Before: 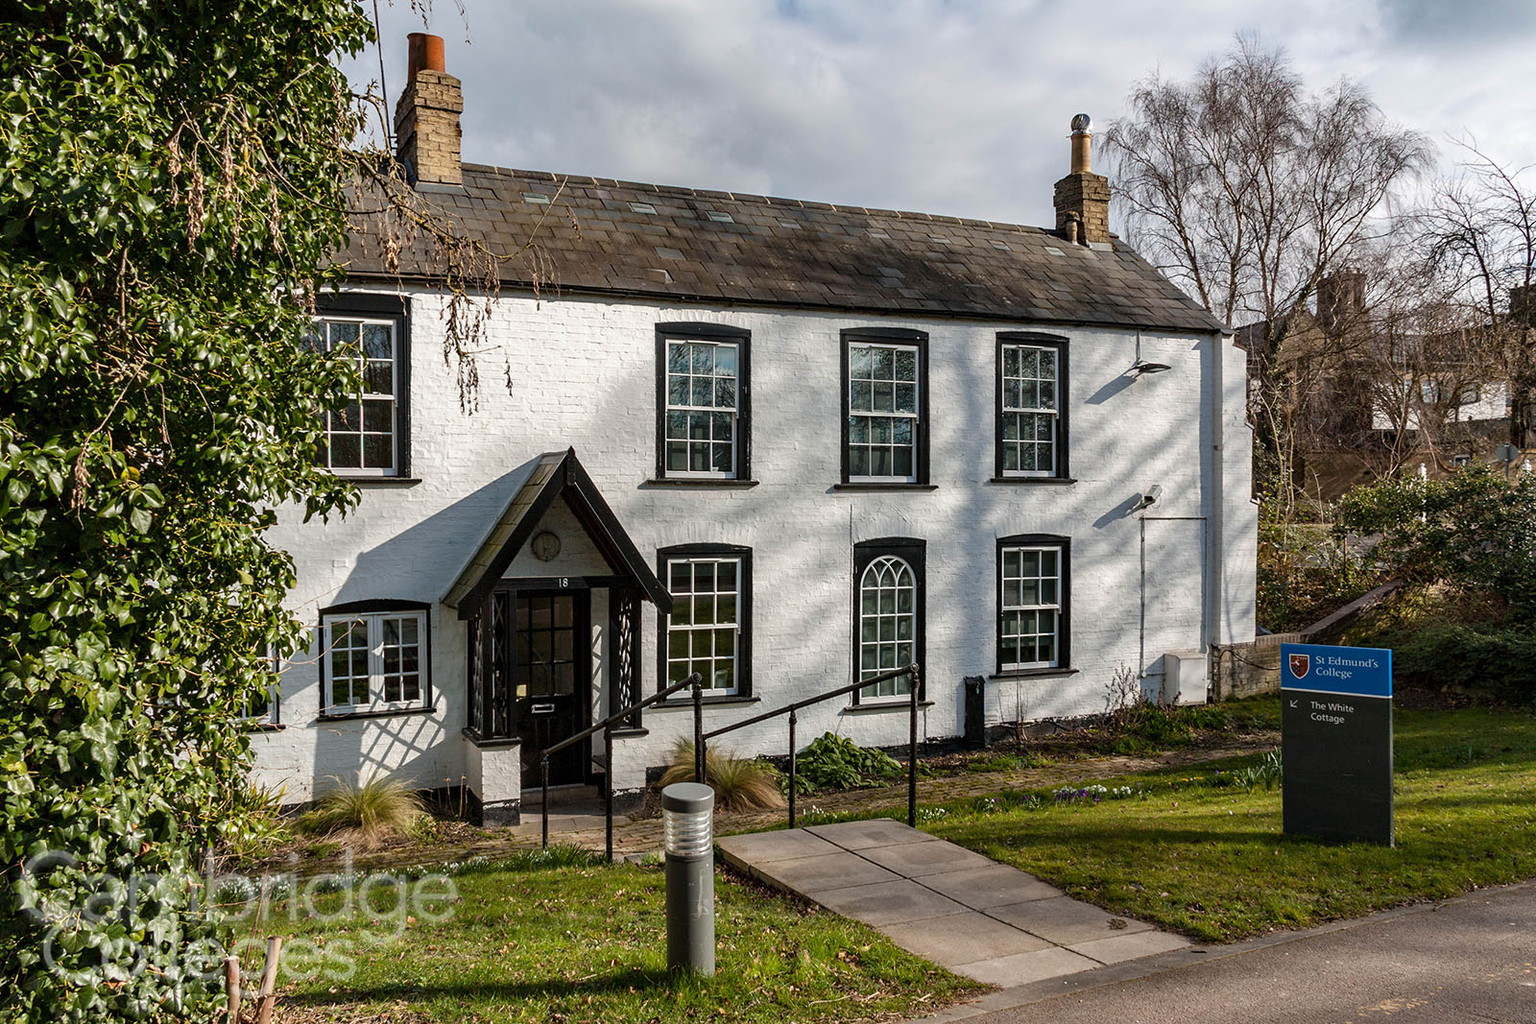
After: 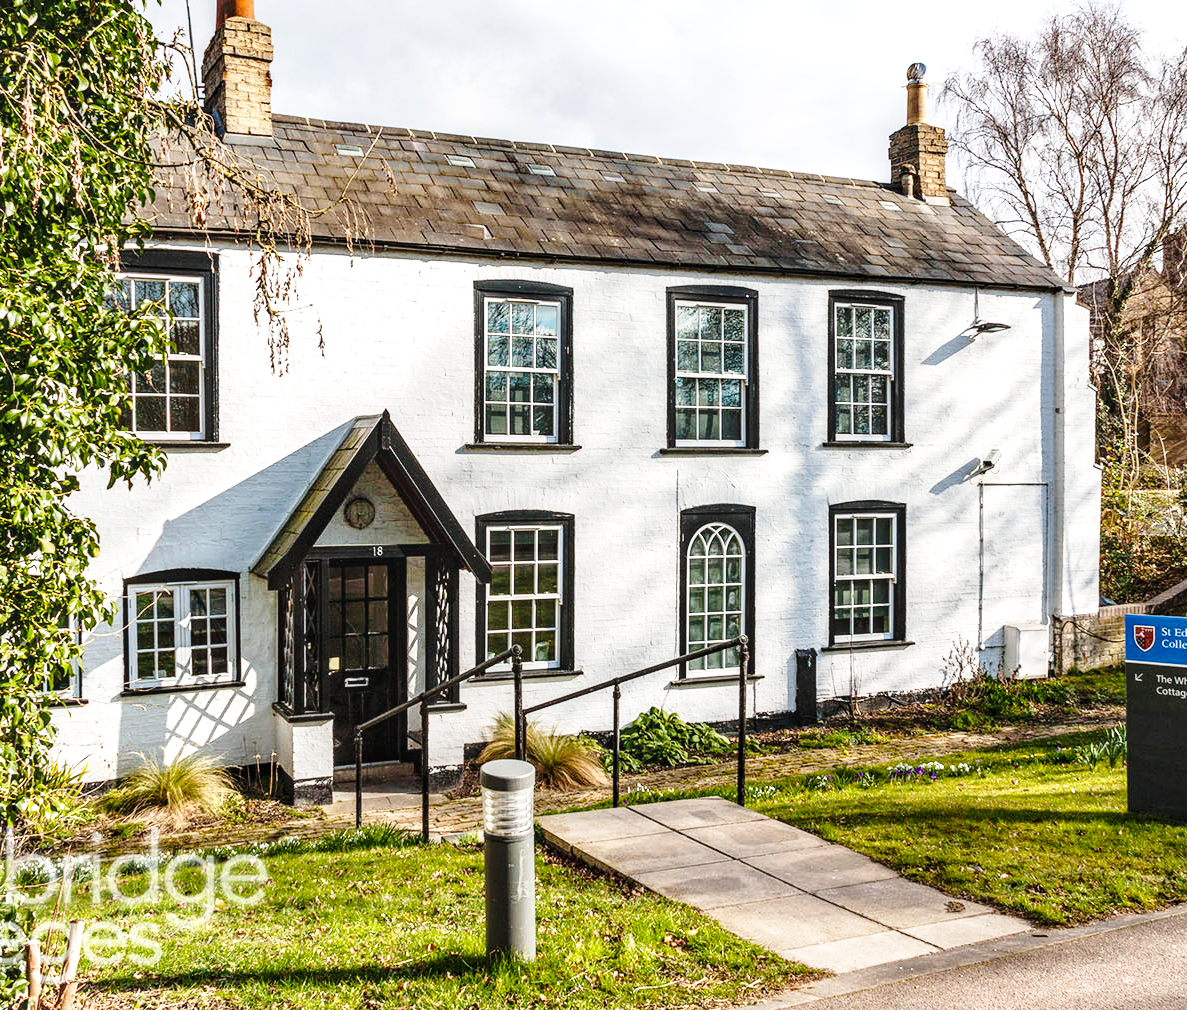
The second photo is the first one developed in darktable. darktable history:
white balance: emerald 1
crop and rotate: left 13.15%, top 5.251%, right 12.609%
exposure: exposure 0.74 EV, compensate highlight preservation false
local contrast: on, module defaults
base curve: curves: ch0 [(0, 0) (0.028, 0.03) (0.121, 0.232) (0.46, 0.748) (0.859, 0.968) (1, 1)], preserve colors none
